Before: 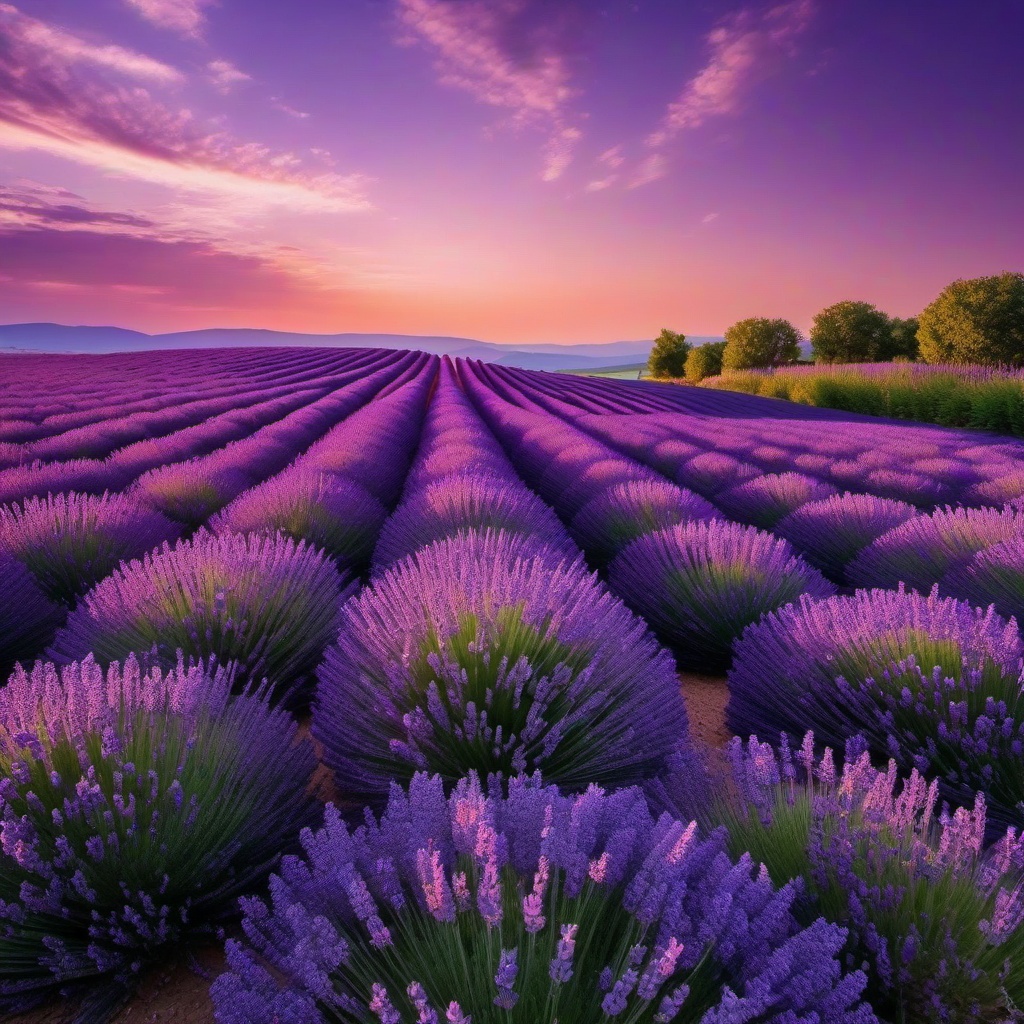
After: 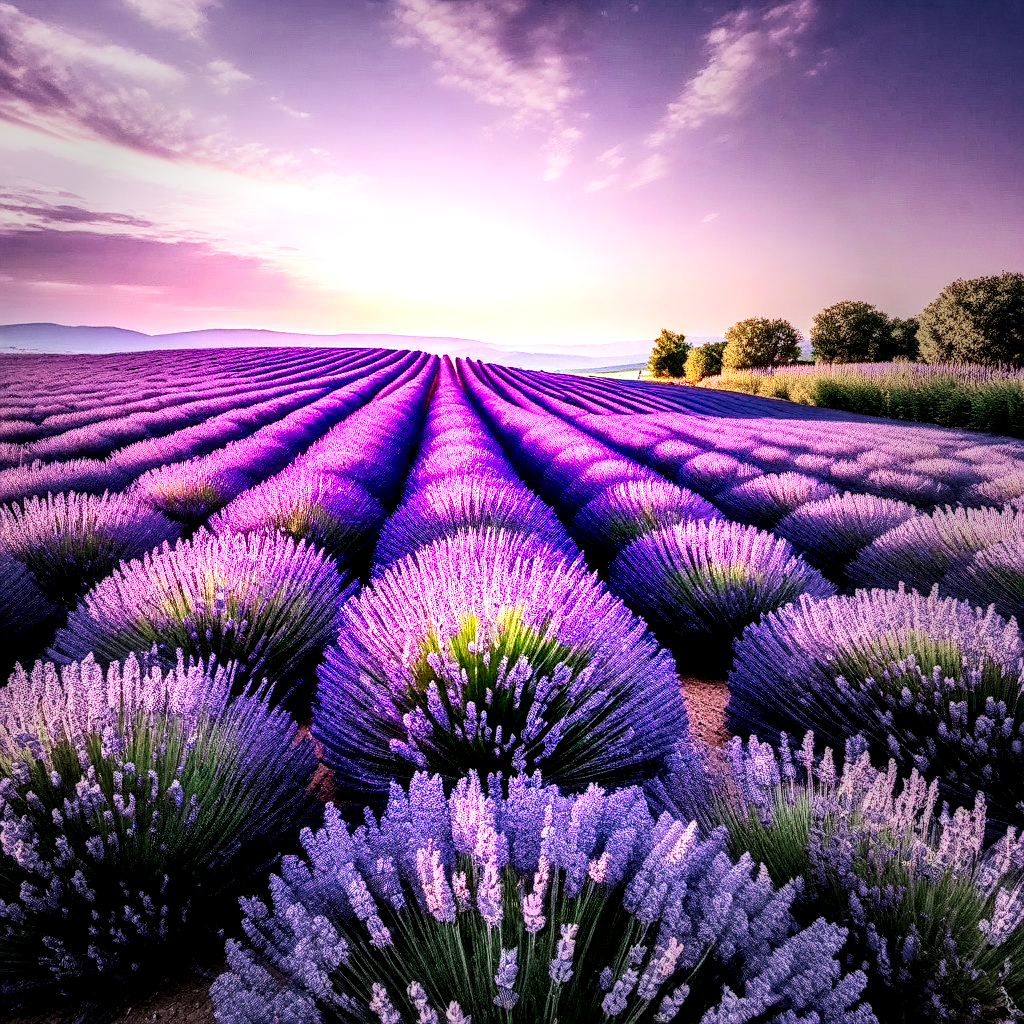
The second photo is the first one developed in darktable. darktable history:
local contrast: detail 203%
base curve: curves: ch0 [(0, 0.003) (0.001, 0.002) (0.006, 0.004) (0.02, 0.022) (0.048, 0.086) (0.094, 0.234) (0.162, 0.431) (0.258, 0.629) (0.385, 0.8) (0.548, 0.918) (0.751, 0.988) (1, 1)], preserve colors none
sharpen: on, module defaults
exposure: black level correction 0.001, compensate highlight preservation false
contrast brightness saturation: contrast 0.2, brightness 0.16, saturation 0.22
vignetting: fall-off start 33.76%, fall-off radius 64.94%, brightness -0.575, center (-0.12, -0.002), width/height ratio 0.959
